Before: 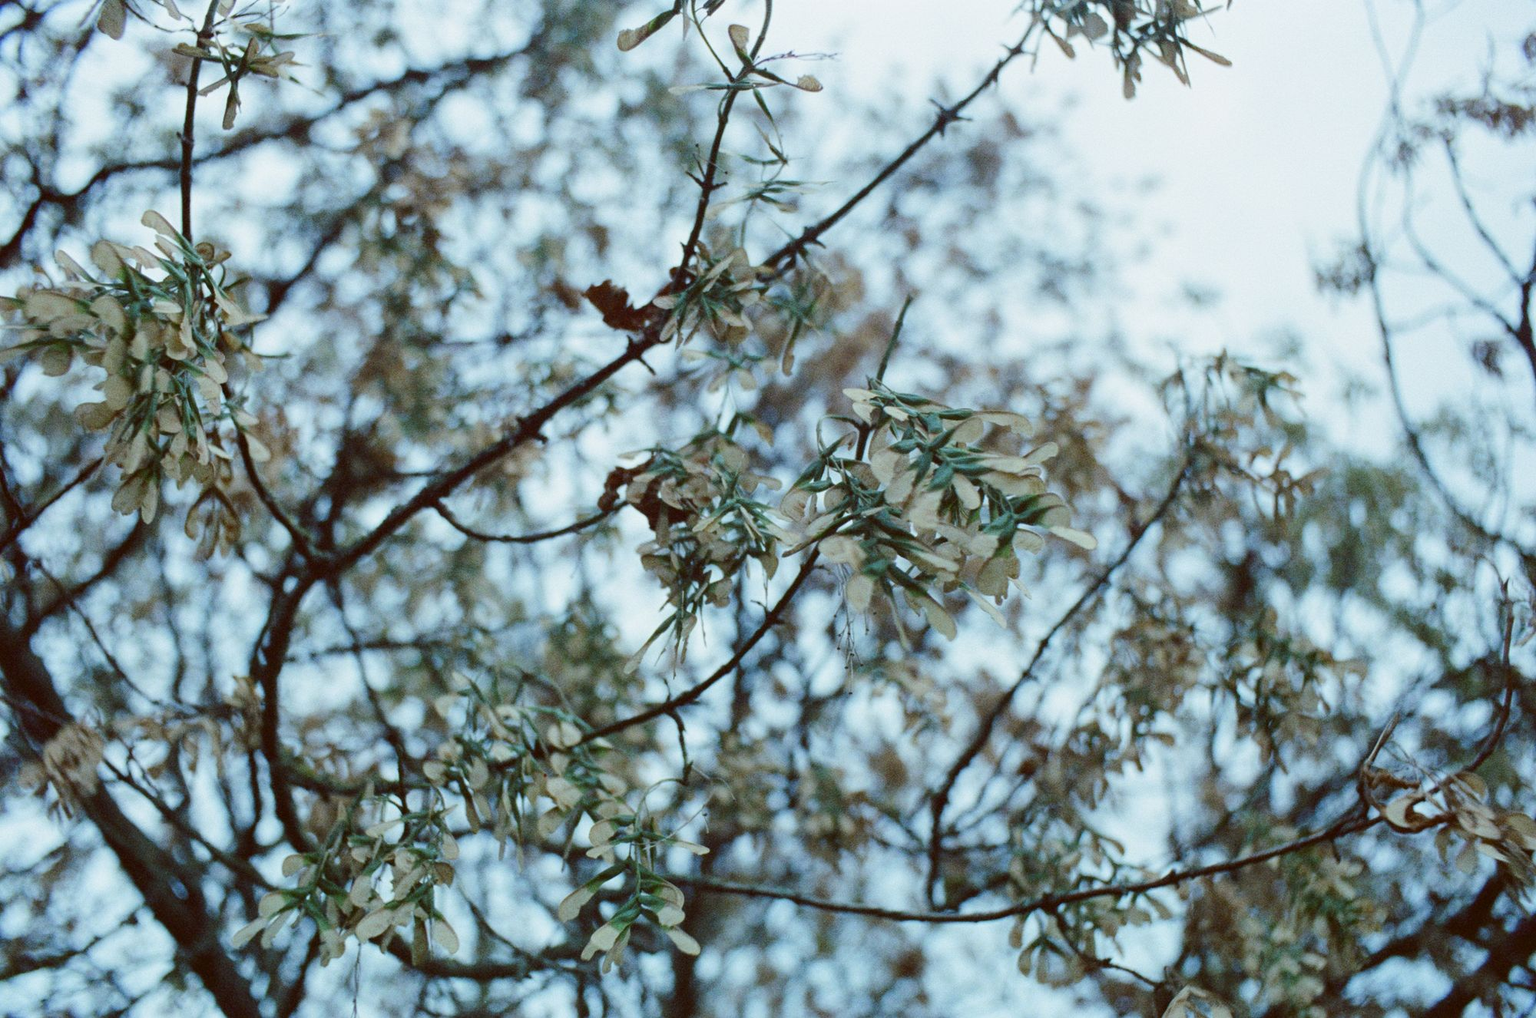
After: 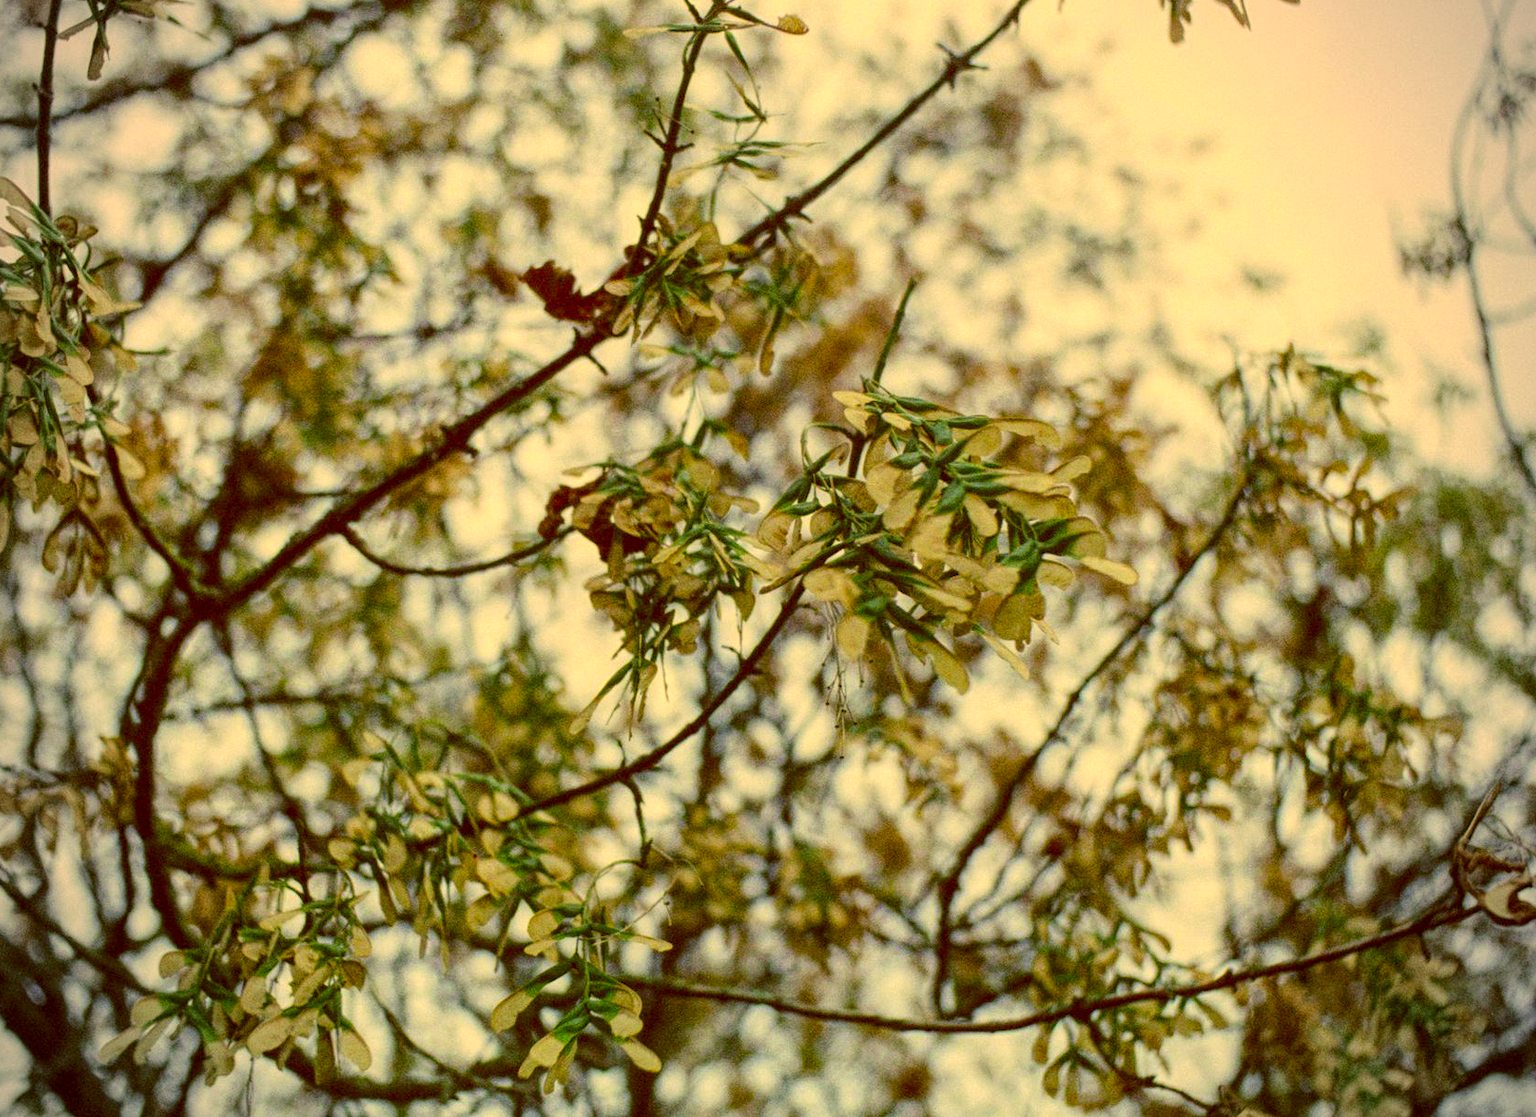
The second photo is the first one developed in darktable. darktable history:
local contrast: highlights 91%, shadows 89%, detail 160%, midtone range 0.2
vignetting: on, module defaults
crop: left 9.794%, top 6.211%, right 6.918%, bottom 2.416%
color correction: highlights a* 10.61, highlights b* 30.39, shadows a* 2.81, shadows b* 17.9, saturation 1.74
